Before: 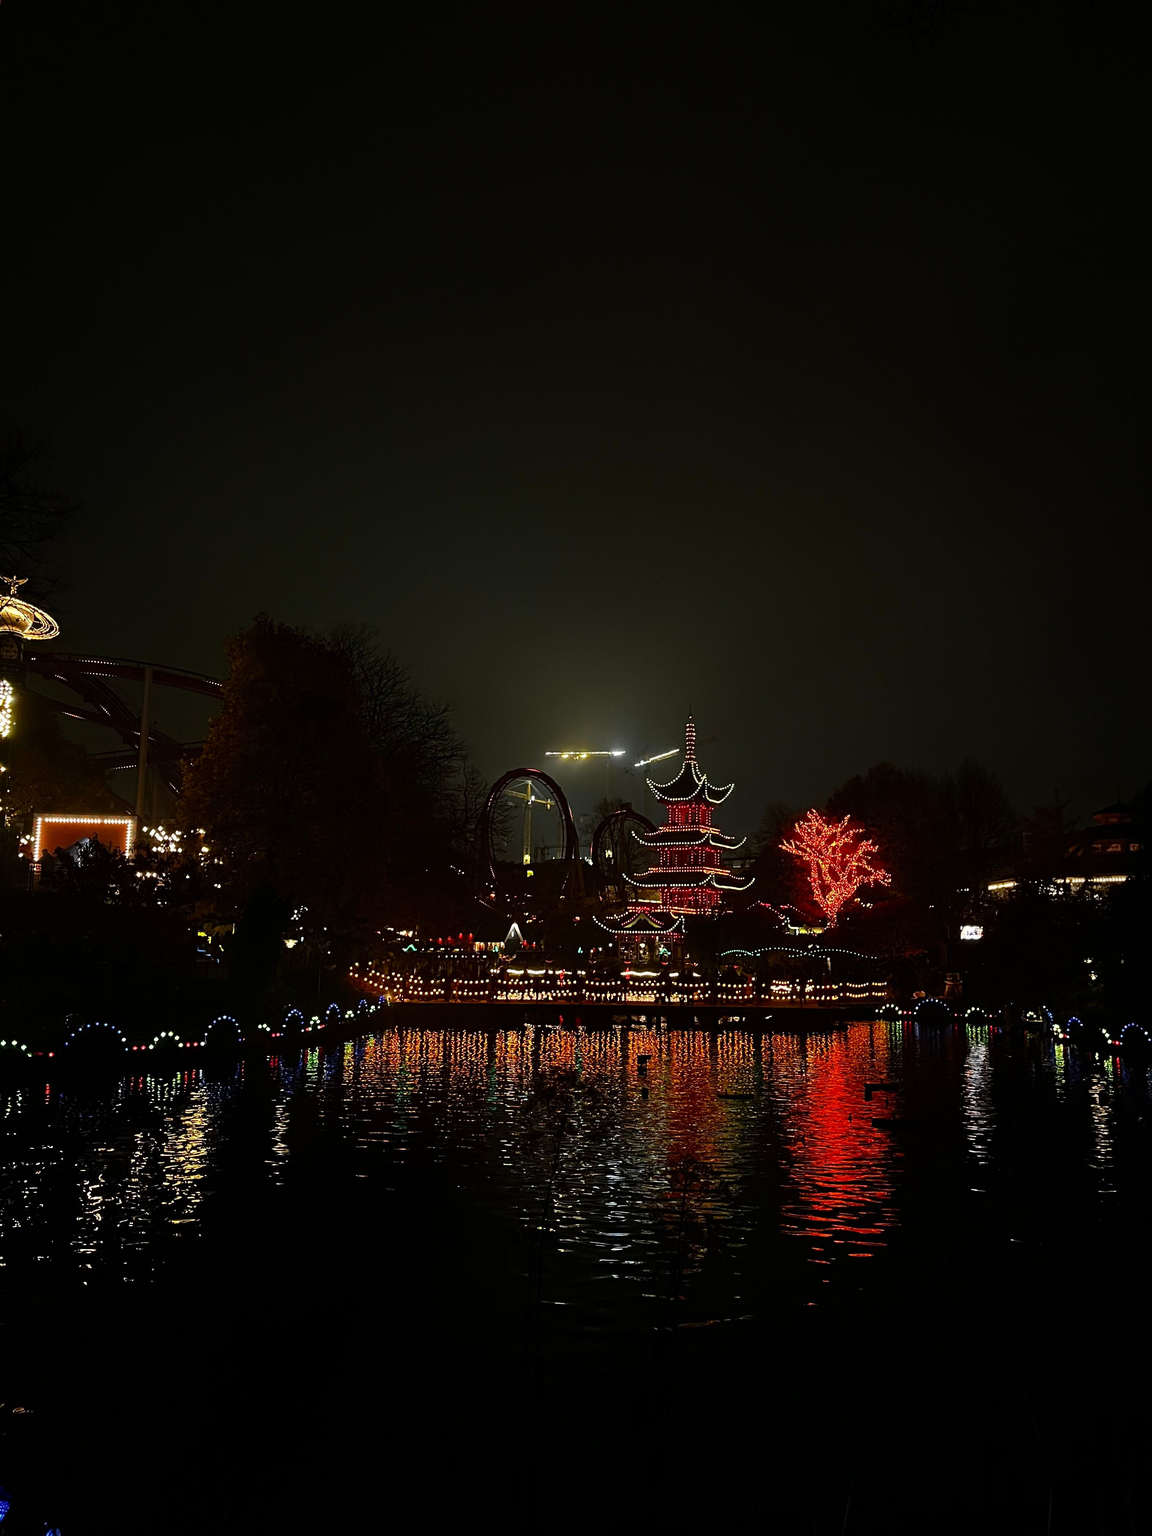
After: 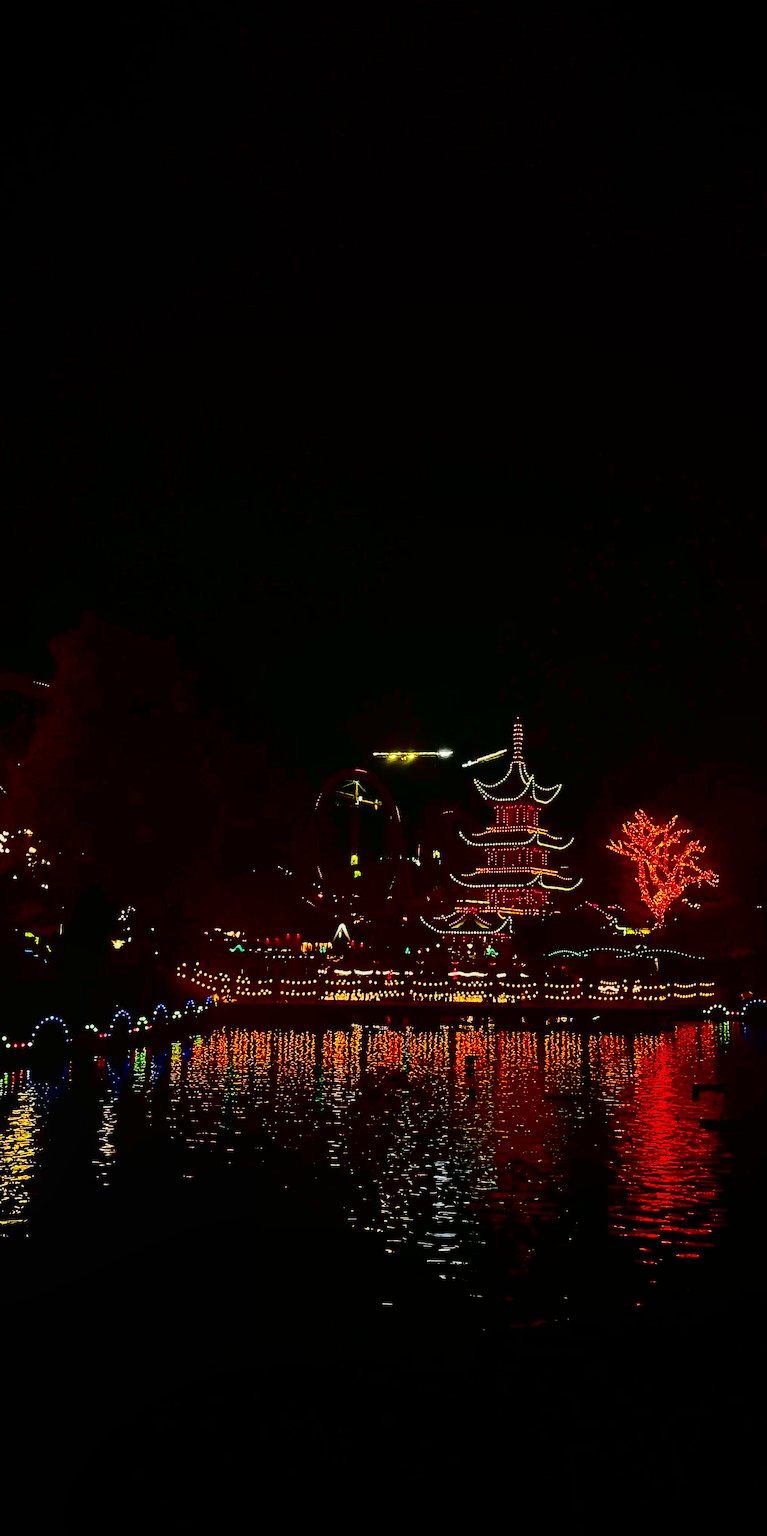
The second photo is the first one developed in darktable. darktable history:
local contrast: on, module defaults
contrast brightness saturation: contrast 0.77, brightness -1, saturation 1
crop and rotate: left 15.055%, right 18.278%
exposure: exposure 0.515 EV, compensate highlight preservation false
